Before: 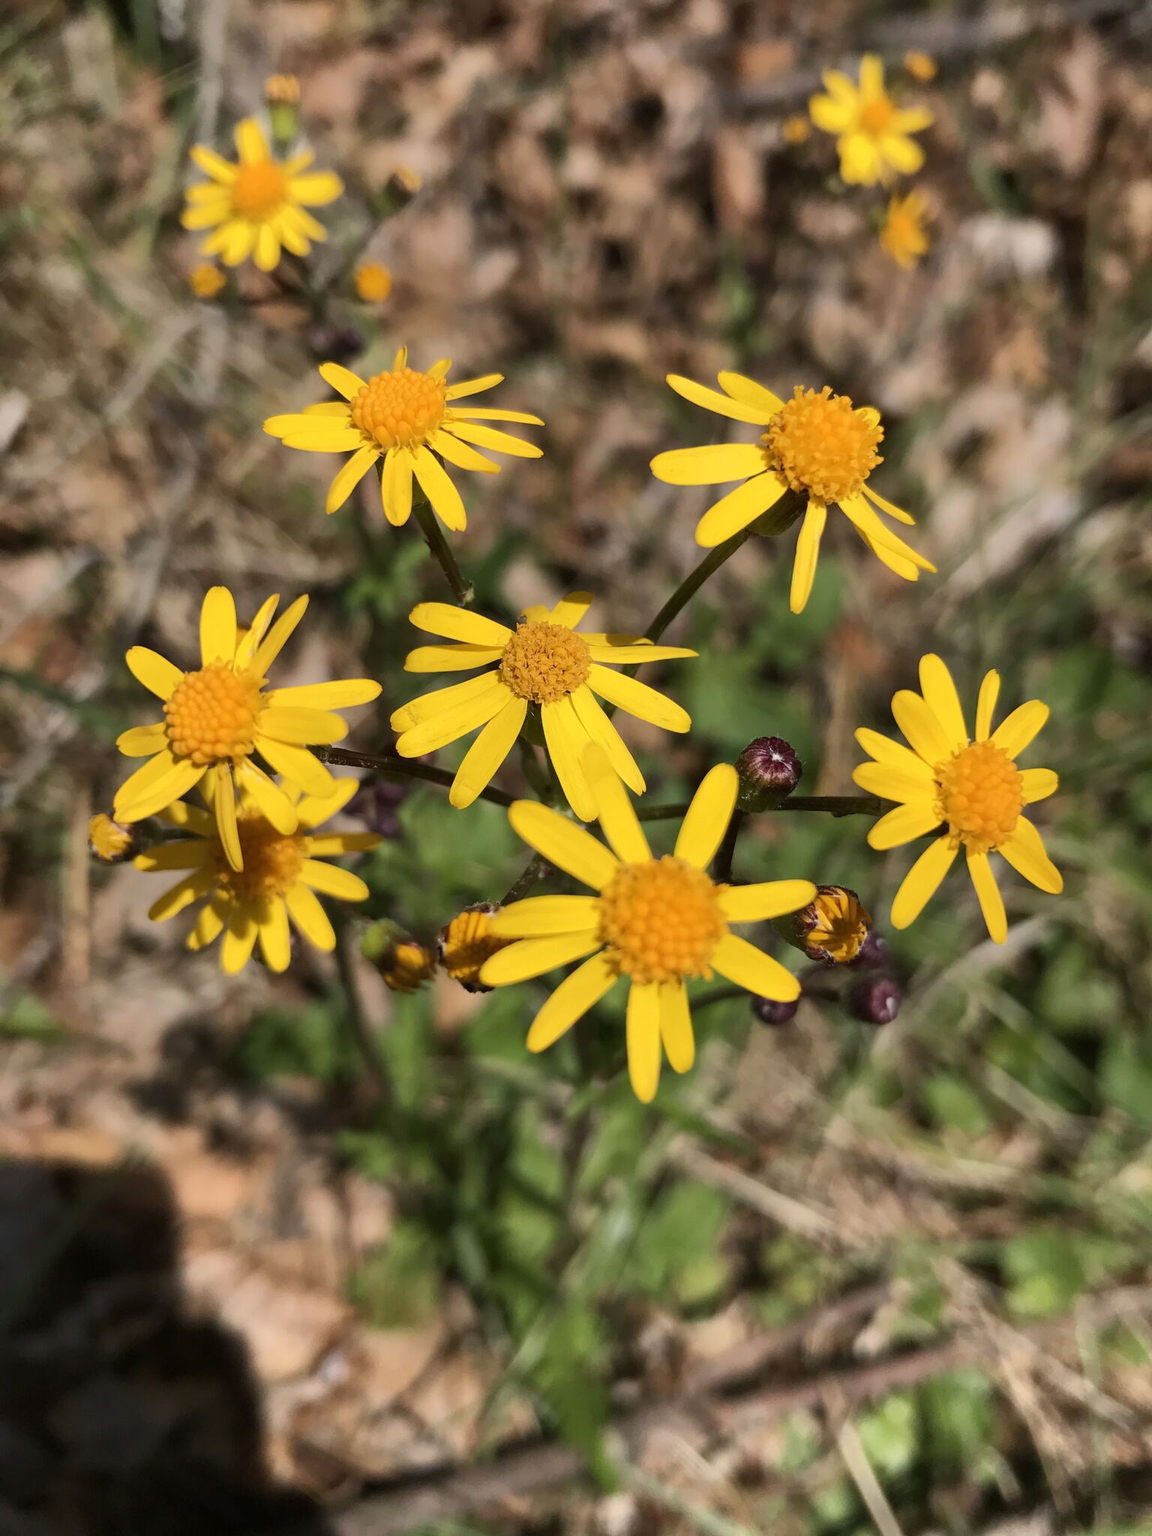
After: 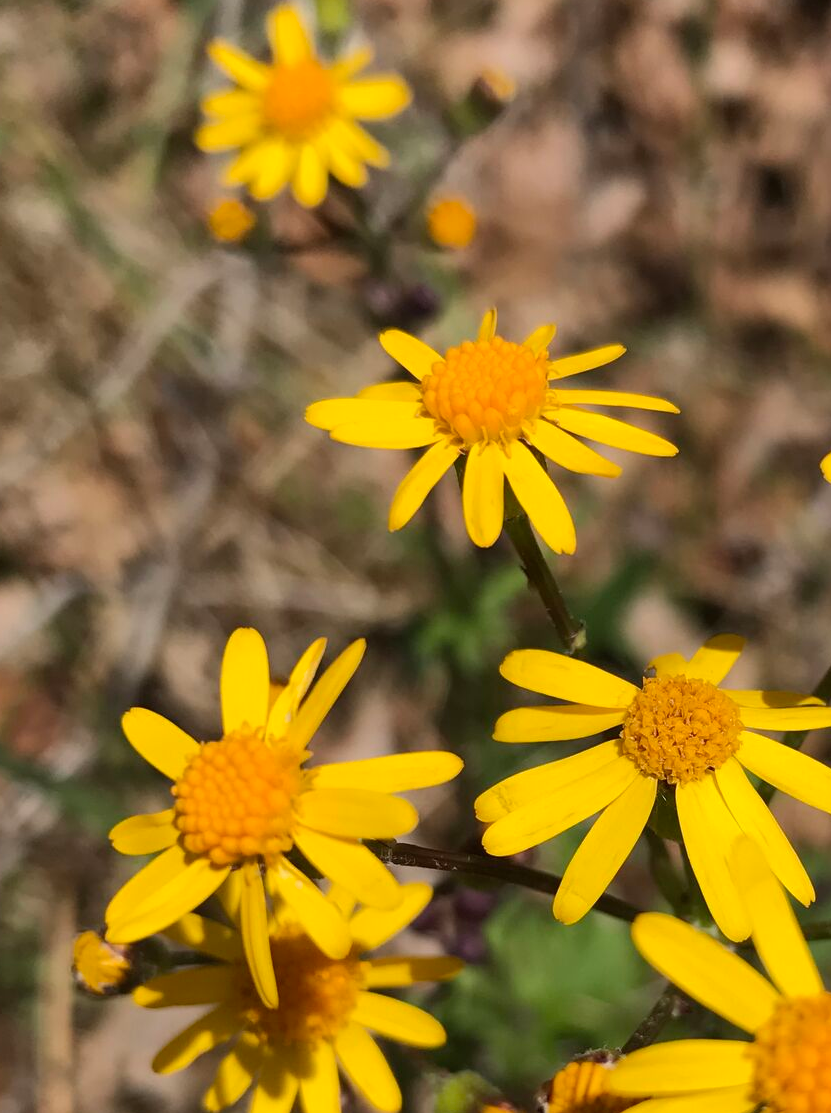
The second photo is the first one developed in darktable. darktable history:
crop and rotate: left 3.032%, top 7.543%, right 42.863%, bottom 38.086%
